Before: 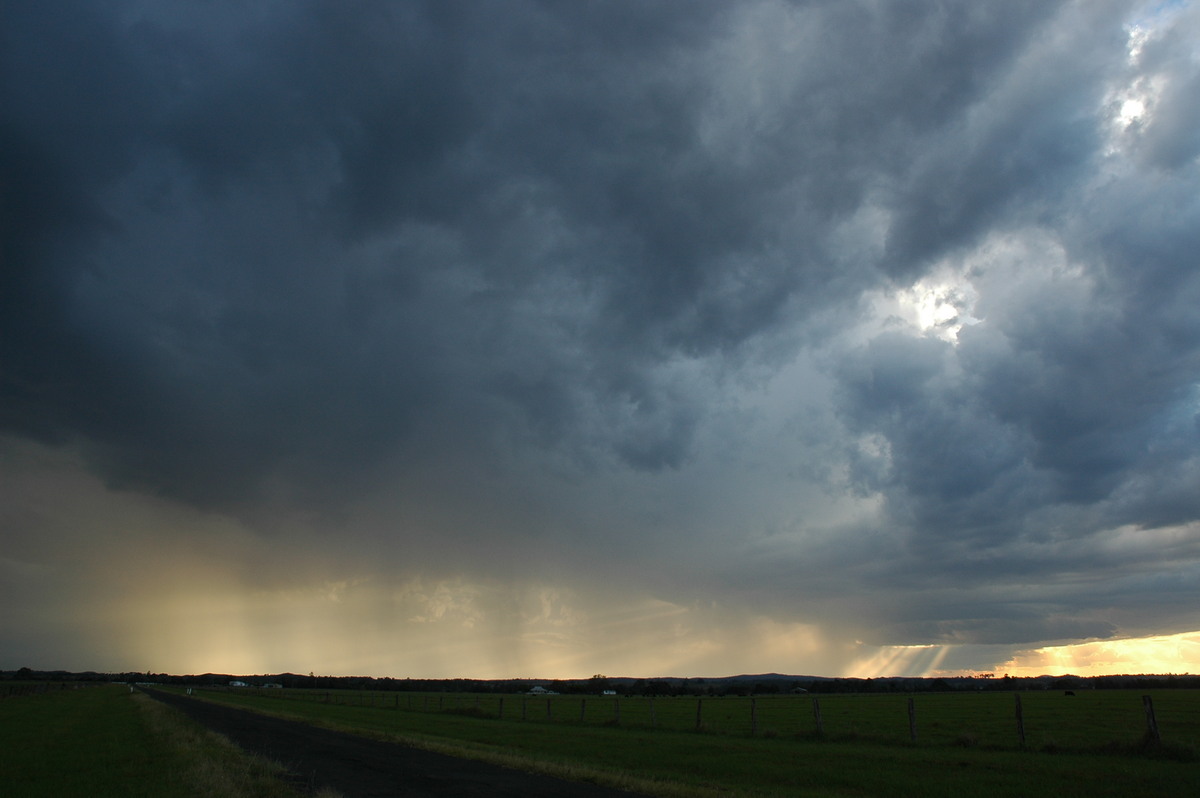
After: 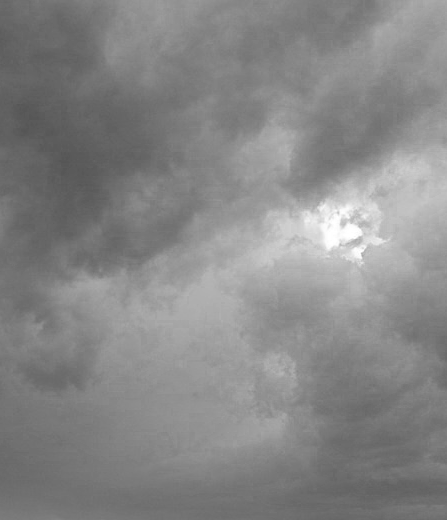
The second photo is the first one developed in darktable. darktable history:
crop and rotate: left 49.605%, top 10.139%, right 13.084%, bottom 24.658%
color zones: curves: ch0 [(0, 0.613) (0.01, 0.613) (0.245, 0.448) (0.498, 0.529) (0.642, 0.665) (0.879, 0.777) (0.99, 0.613)]; ch1 [(0, 0) (0.143, 0) (0.286, 0) (0.429, 0) (0.571, 0) (0.714, 0) (0.857, 0)], mix 100.7%
